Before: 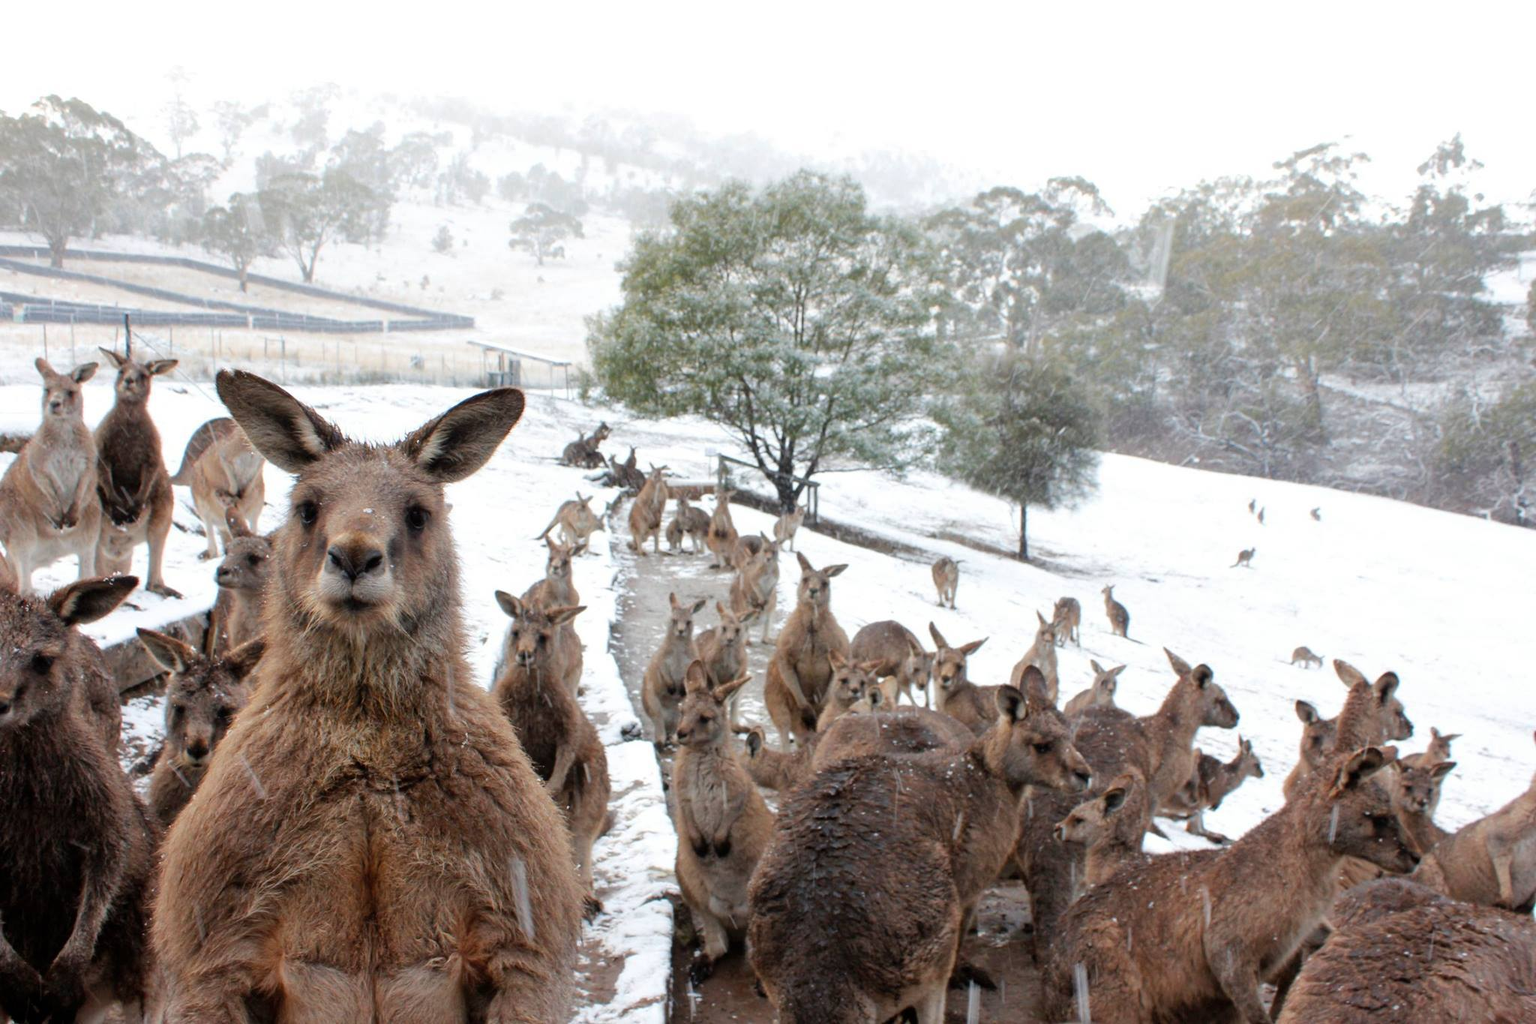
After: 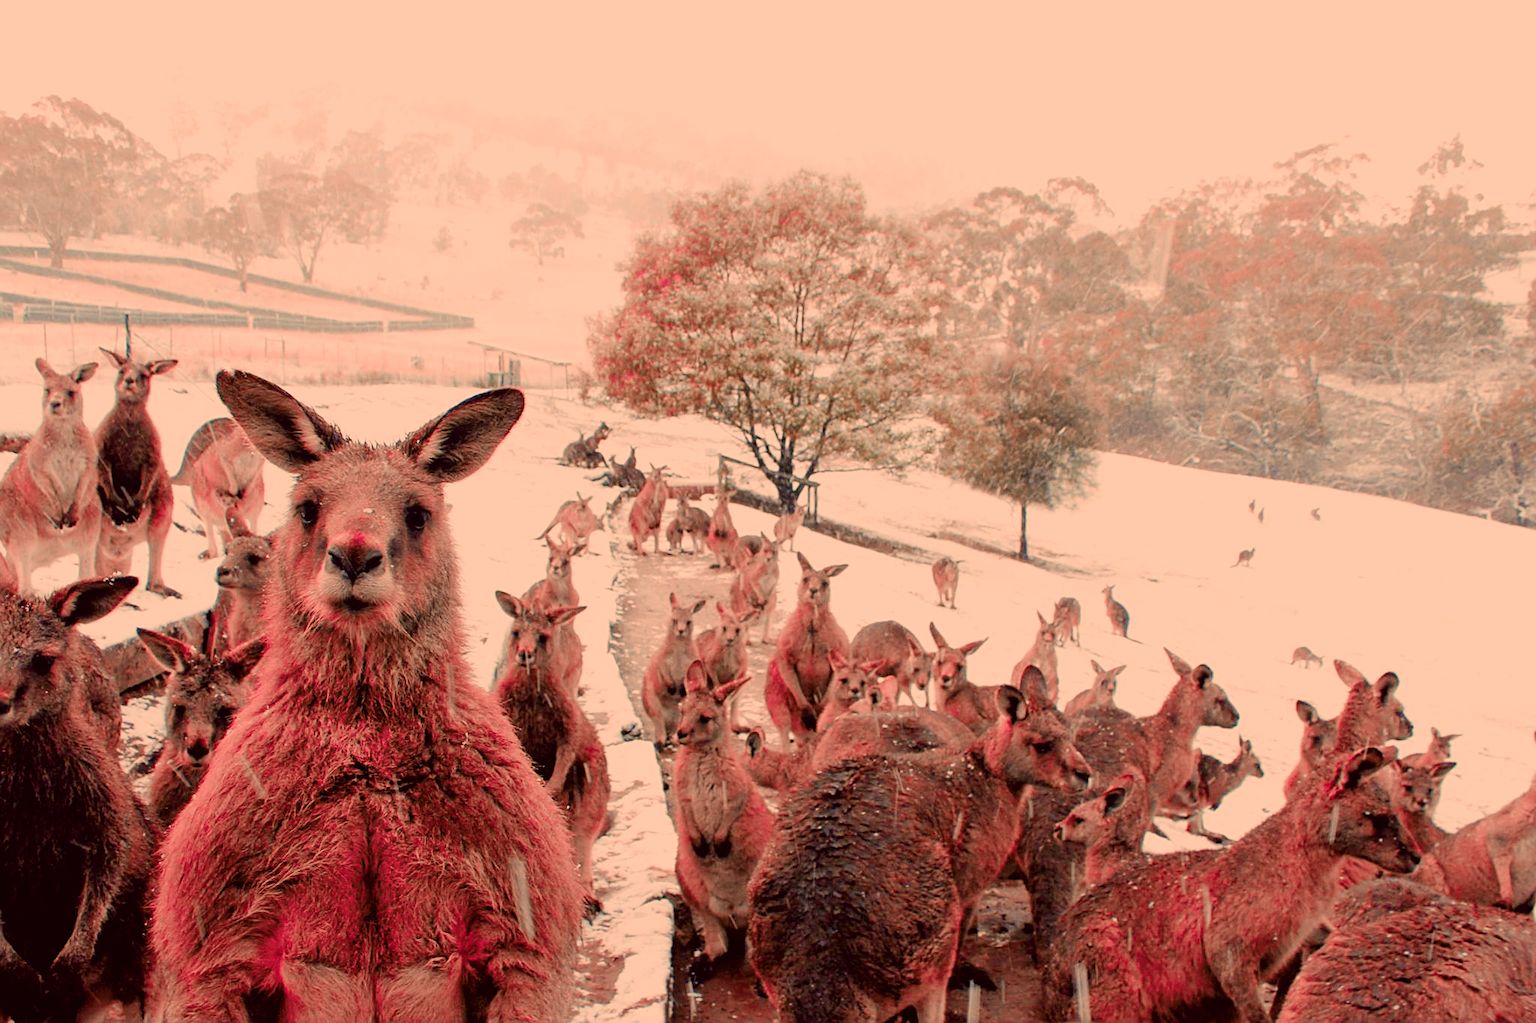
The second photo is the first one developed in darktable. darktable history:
filmic rgb: black relative exposure -7.65 EV, white relative exposure 4.56 EV, hardness 3.61
color balance rgb: linear chroma grading › shadows 9.793%, linear chroma grading › highlights 10.447%, linear chroma grading › global chroma 14.48%, linear chroma grading › mid-tones 14.555%, perceptual saturation grading › global saturation 20%, perceptual saturation grading › highlights -25.402%, perceptual saturation grading › shadows 49.951%, global vibrance 20%
tone equalizer: mask exposure compensation -0.49 EV
sharpen: on, module defaults
exposure: exposure 0.204 EV, compensate highlight preservation false
contrast brightness saturation: saturation -0.06
color correction: highlights a* -0.344, highlights b* 39.87, shadows a* 9.42, shadows b* -0.799
color zones: curves: ch2 [(0, 0.488) (0.143, 0.417) (0.286, 0.212) (0.429, 0.179) (0.571, 0.154) (0.714, 0.415) (0.857, 0.495) (1, 0.488)]
